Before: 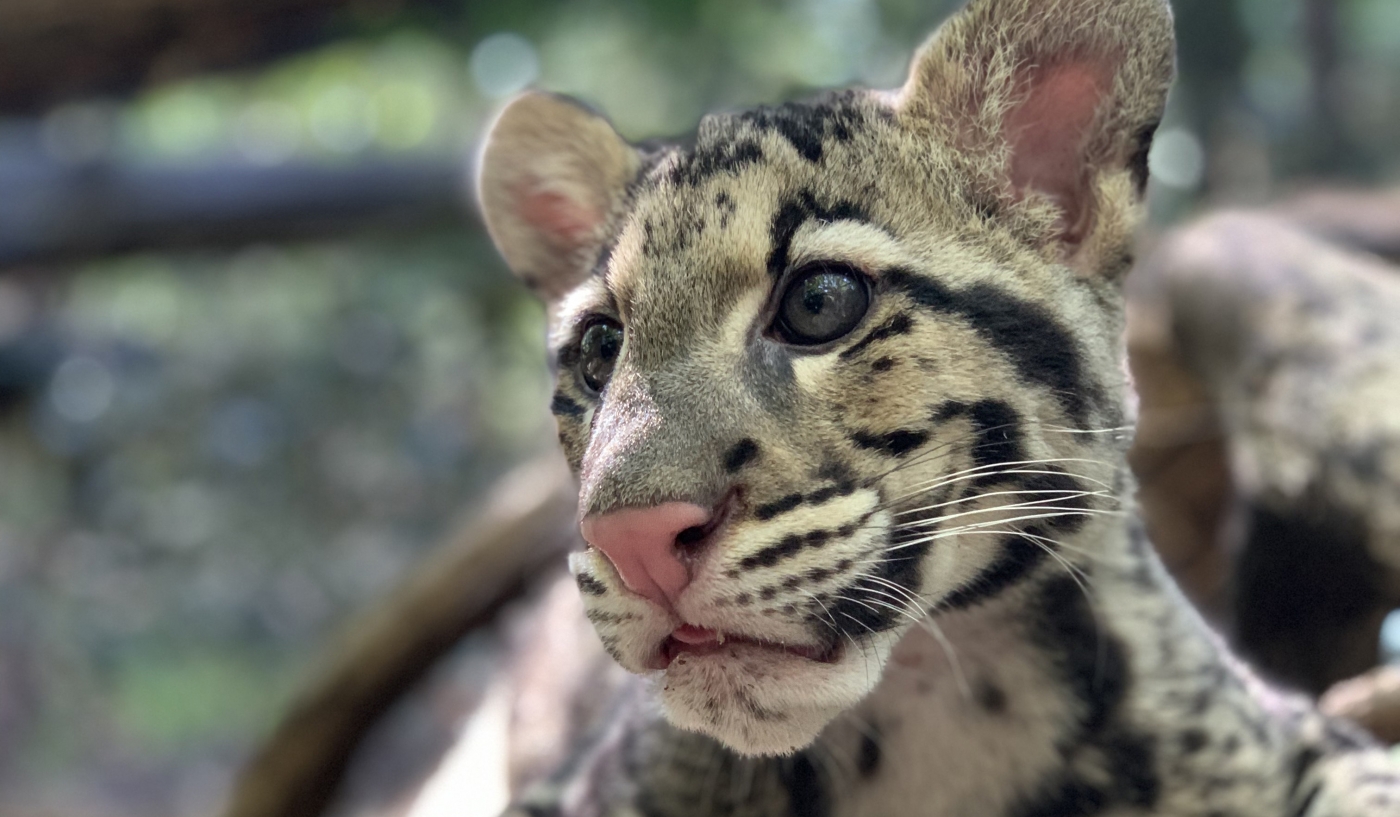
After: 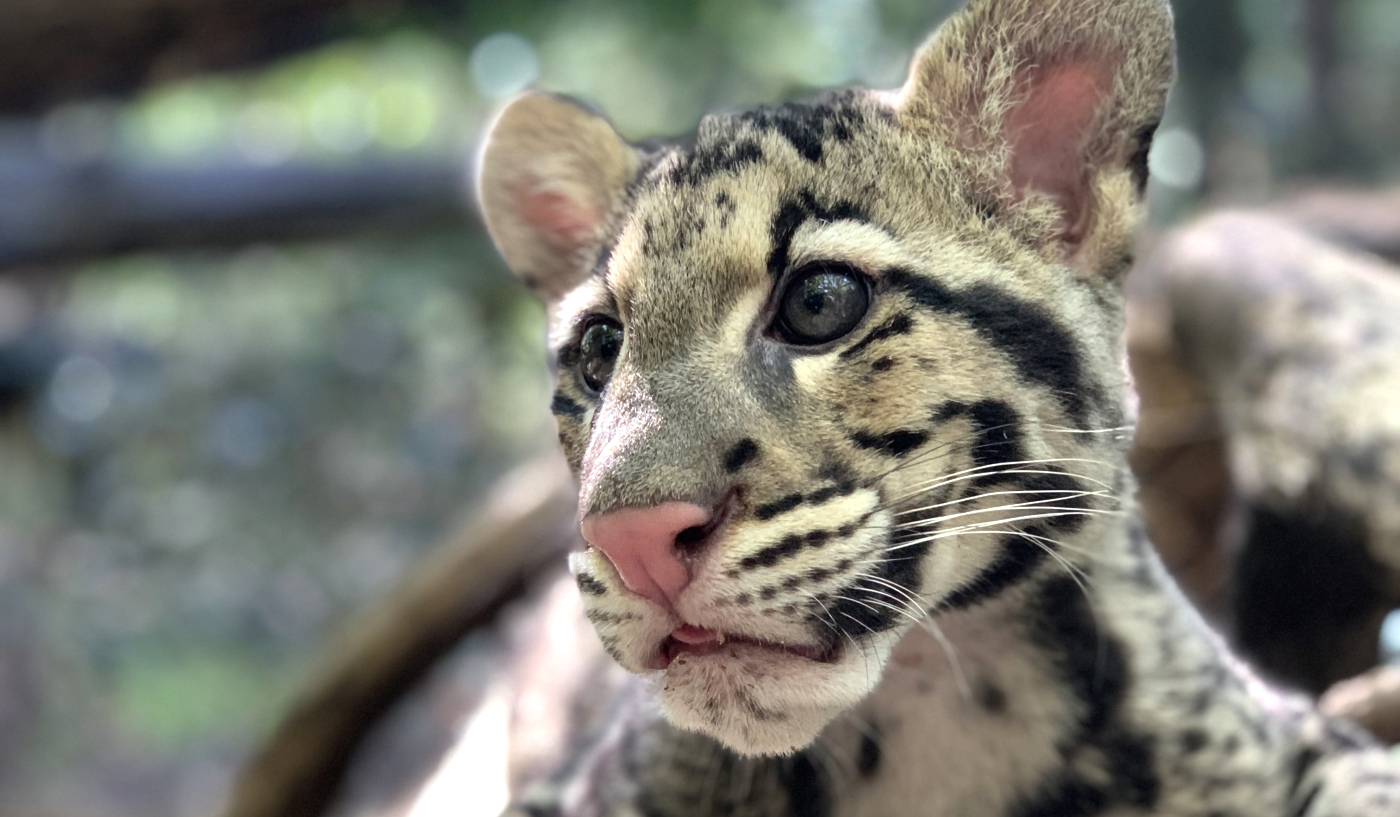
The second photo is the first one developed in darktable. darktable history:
vignetting: fall-off start 99.6%, width/height ratio 1.306
tone equalizer: -8 EV -0.431 EV, -7 EV -0.401 EV, -6 EV -0.368 EV, -5 EV -0.203 EV, -3 EV 0.245 EV, -2 EV 0.346 EV, -1 EV 0.398 EV, +0 EV 0.401 EV
